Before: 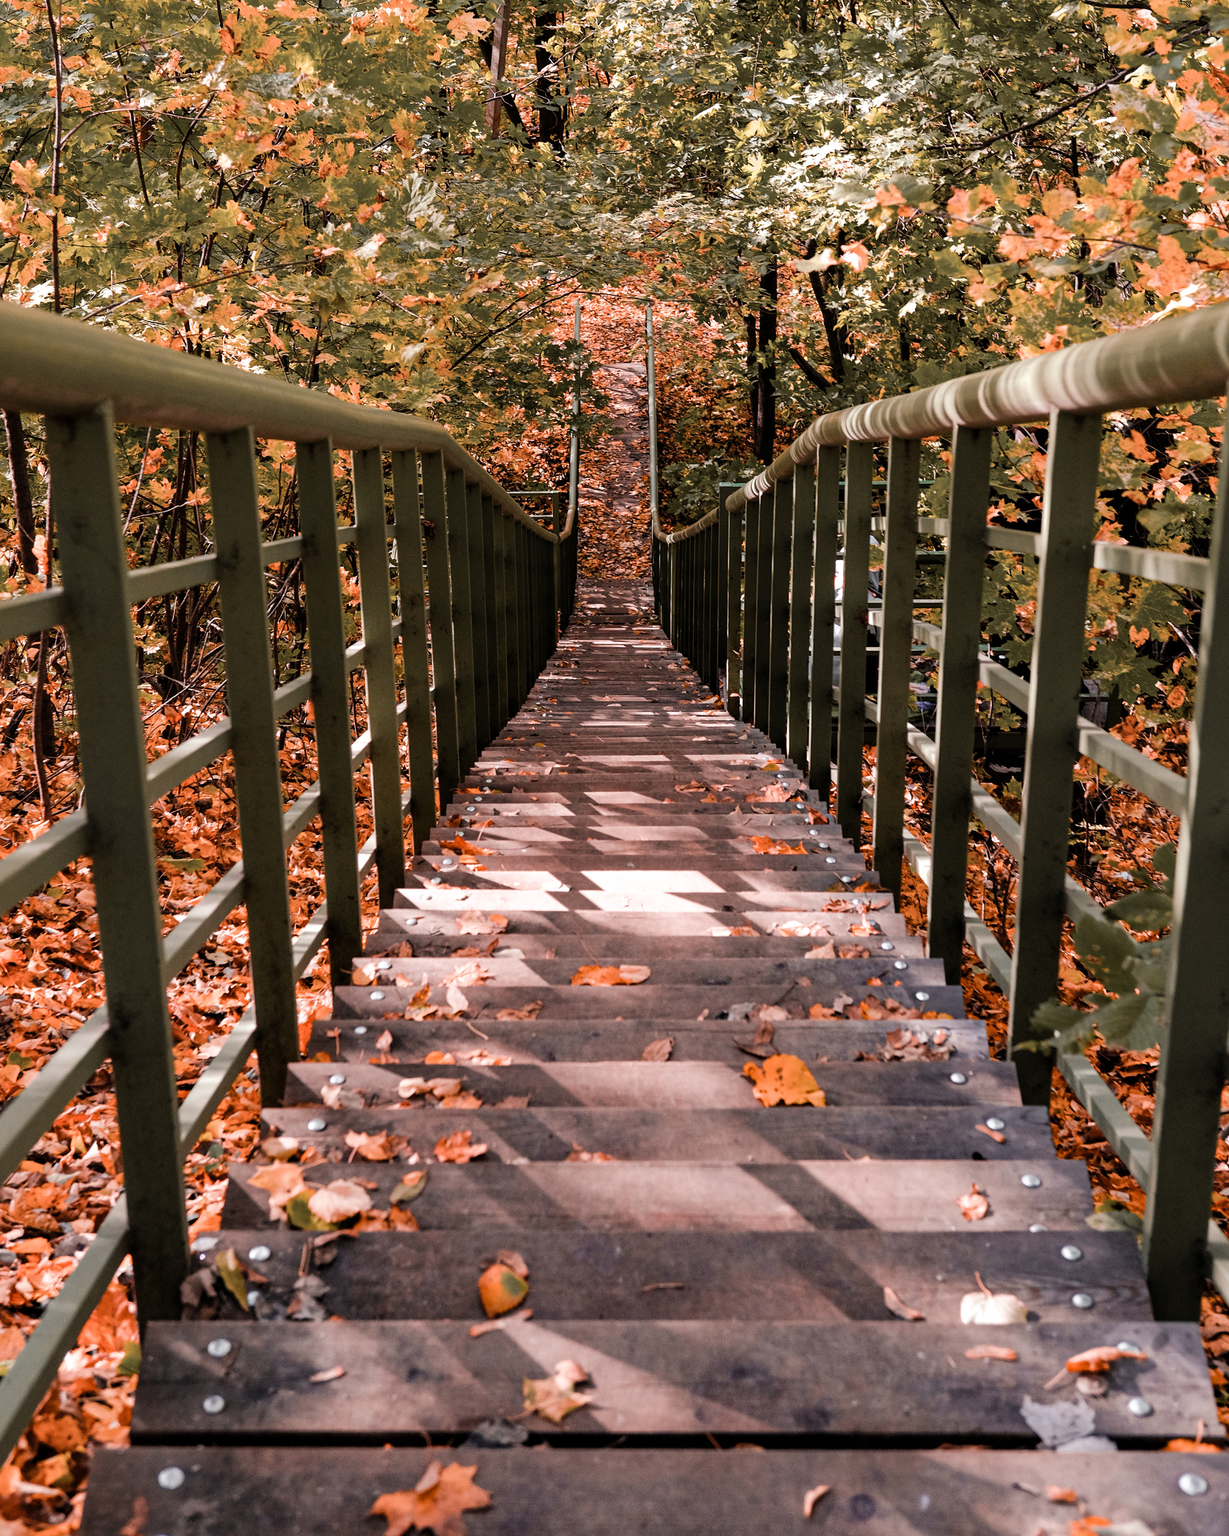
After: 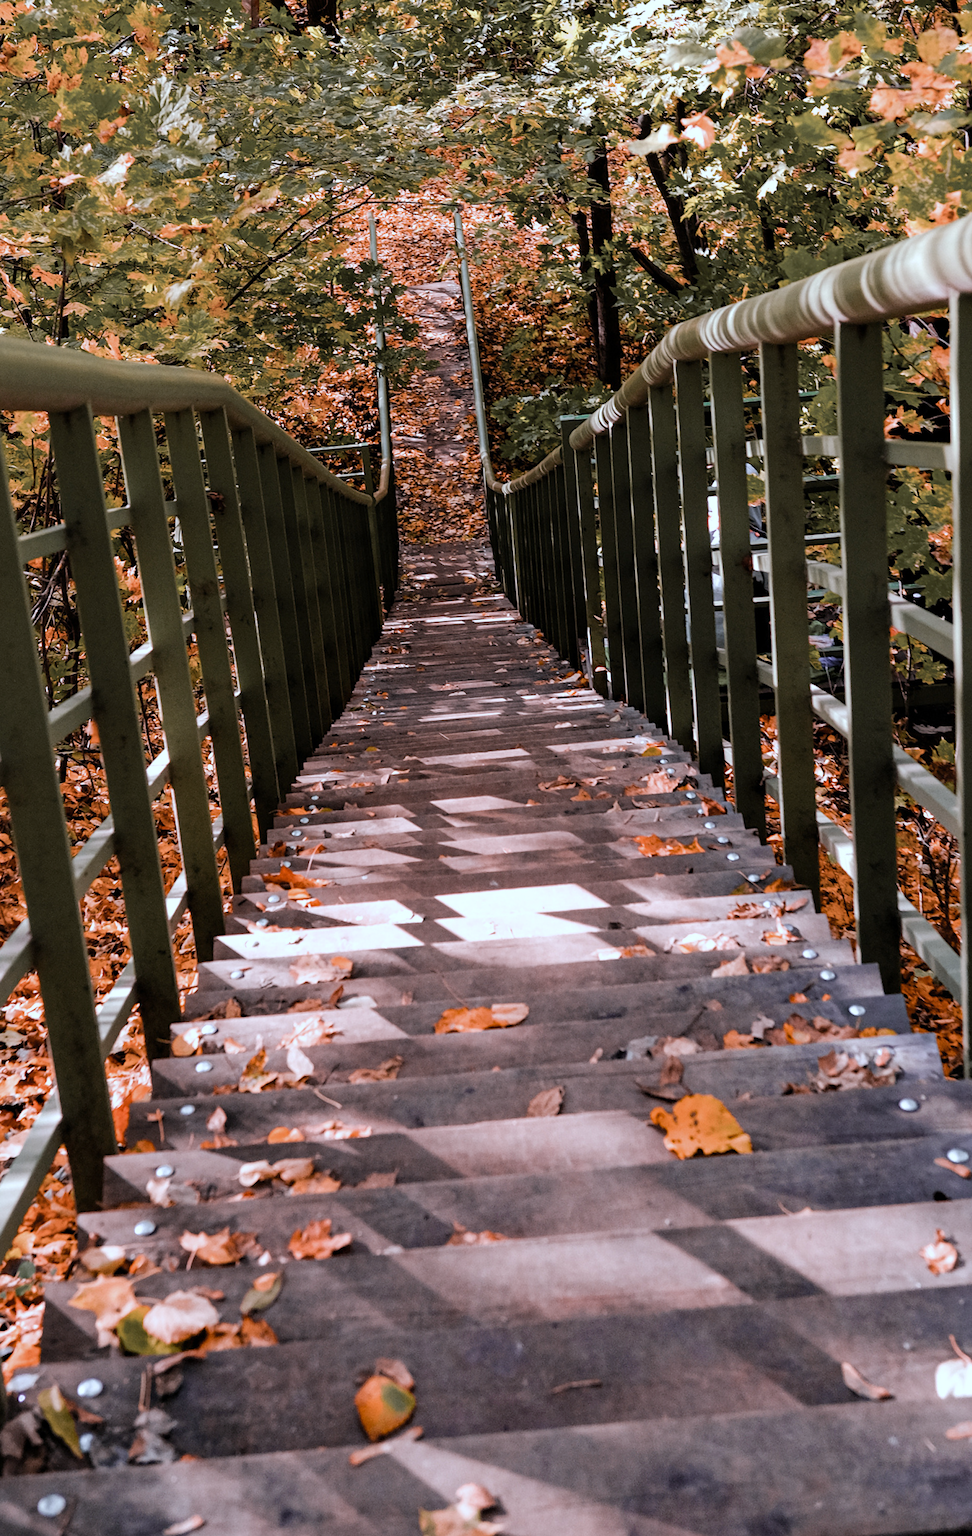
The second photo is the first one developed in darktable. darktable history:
crop and rotate: left 18.442%, right 15.508%
white balance: red 0.924, blue 1.095
rotate and perspective: rotation -5°, crop left 0.05, crop right 0.952, crop top 0.11, crop bottom 0.89
